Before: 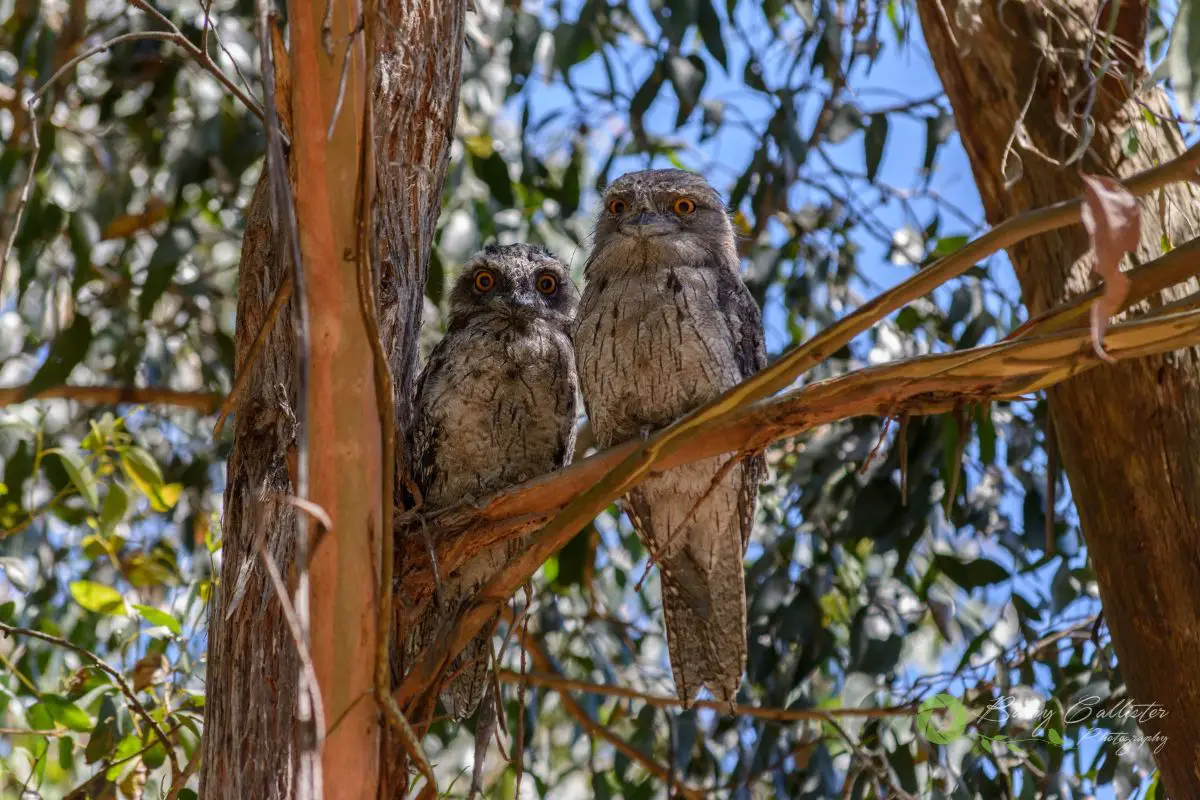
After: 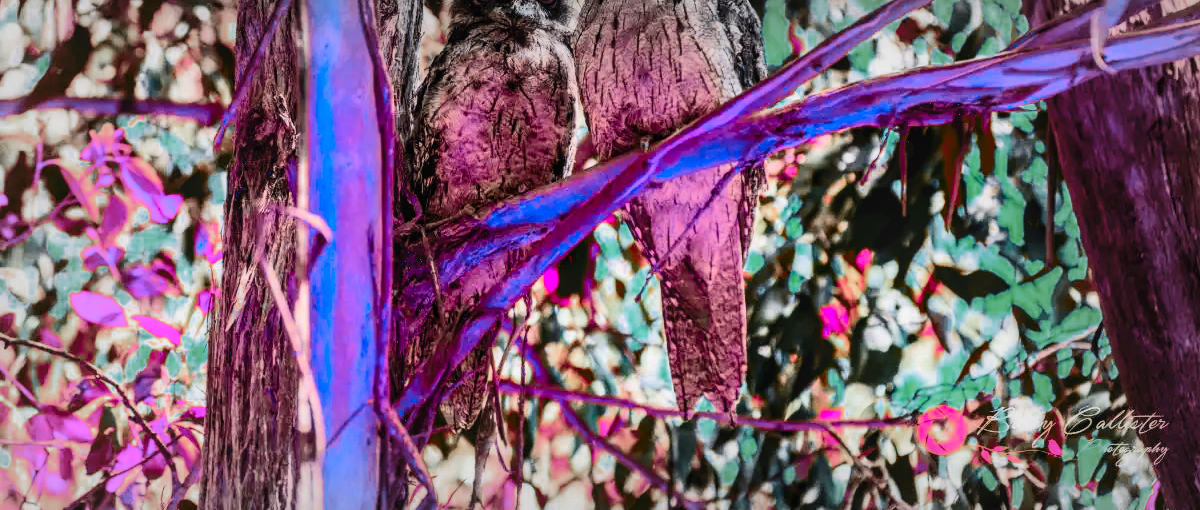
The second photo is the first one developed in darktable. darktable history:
contrast brightness saturation: contrast 0.199, brightness 0.168, saturation 0.22
exposure: black level correction 0.007, compensate highlight preservation false
color zones: curves: ch0 [(0.826, 0.353)]; ch1 [(0.242, 0.647) (0.889, 0.342)]; ch2 [(0.246, 0.089) (0.969, 0.068)]
crop and rotate: top 36.157%
local contrast: detail 114%
base curve: curves: ch0 [(0, 0) (0.007, 0.004) (0.027, 0.03) (0.046, 0.07) (0.207, 0.54) (0.442, 0.872) (0.673, 0.972) (1, 1)]
vignetting: fall-off start 53.19%, brightness -0.293, automatic ratio true, width/height ratio 1.312, shape 0.223
